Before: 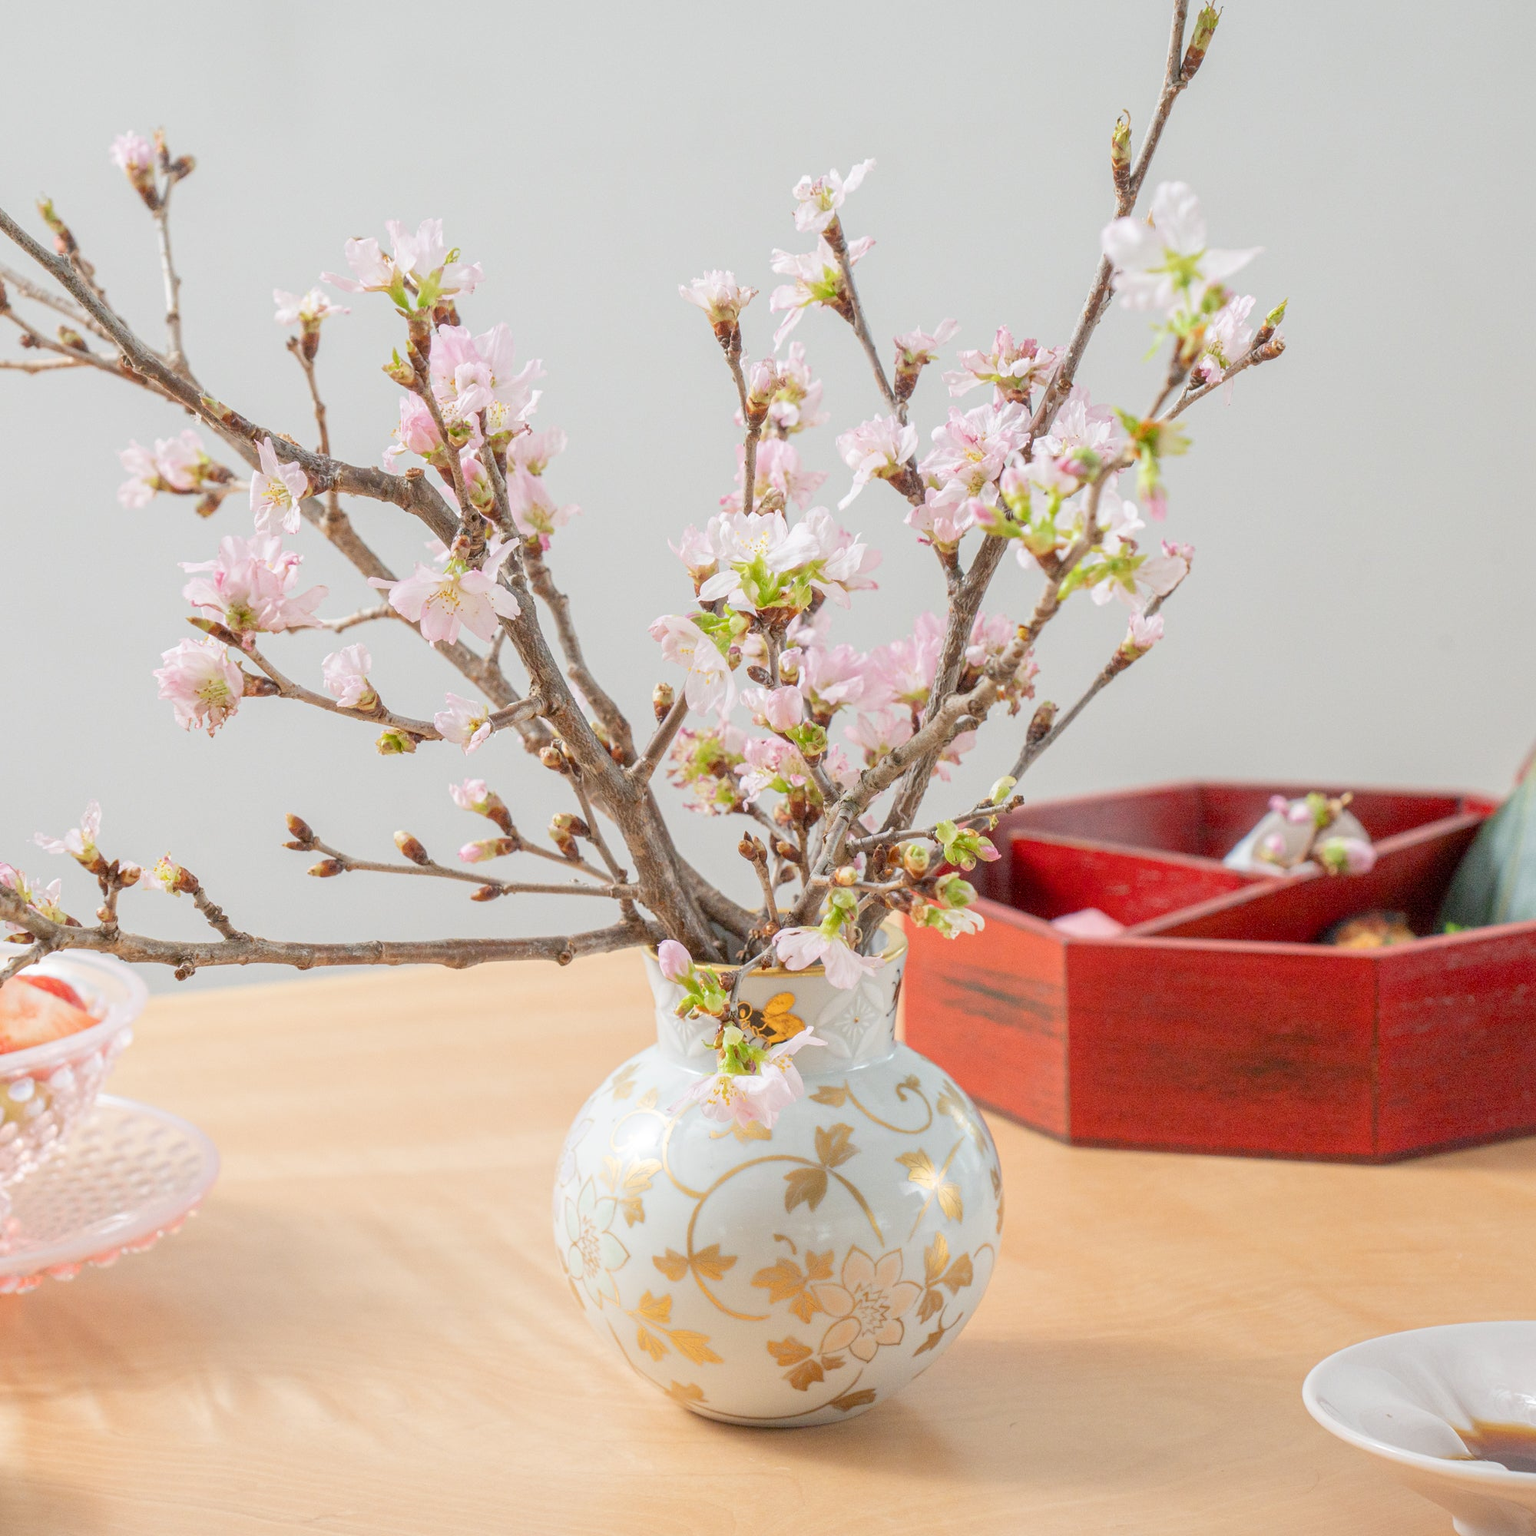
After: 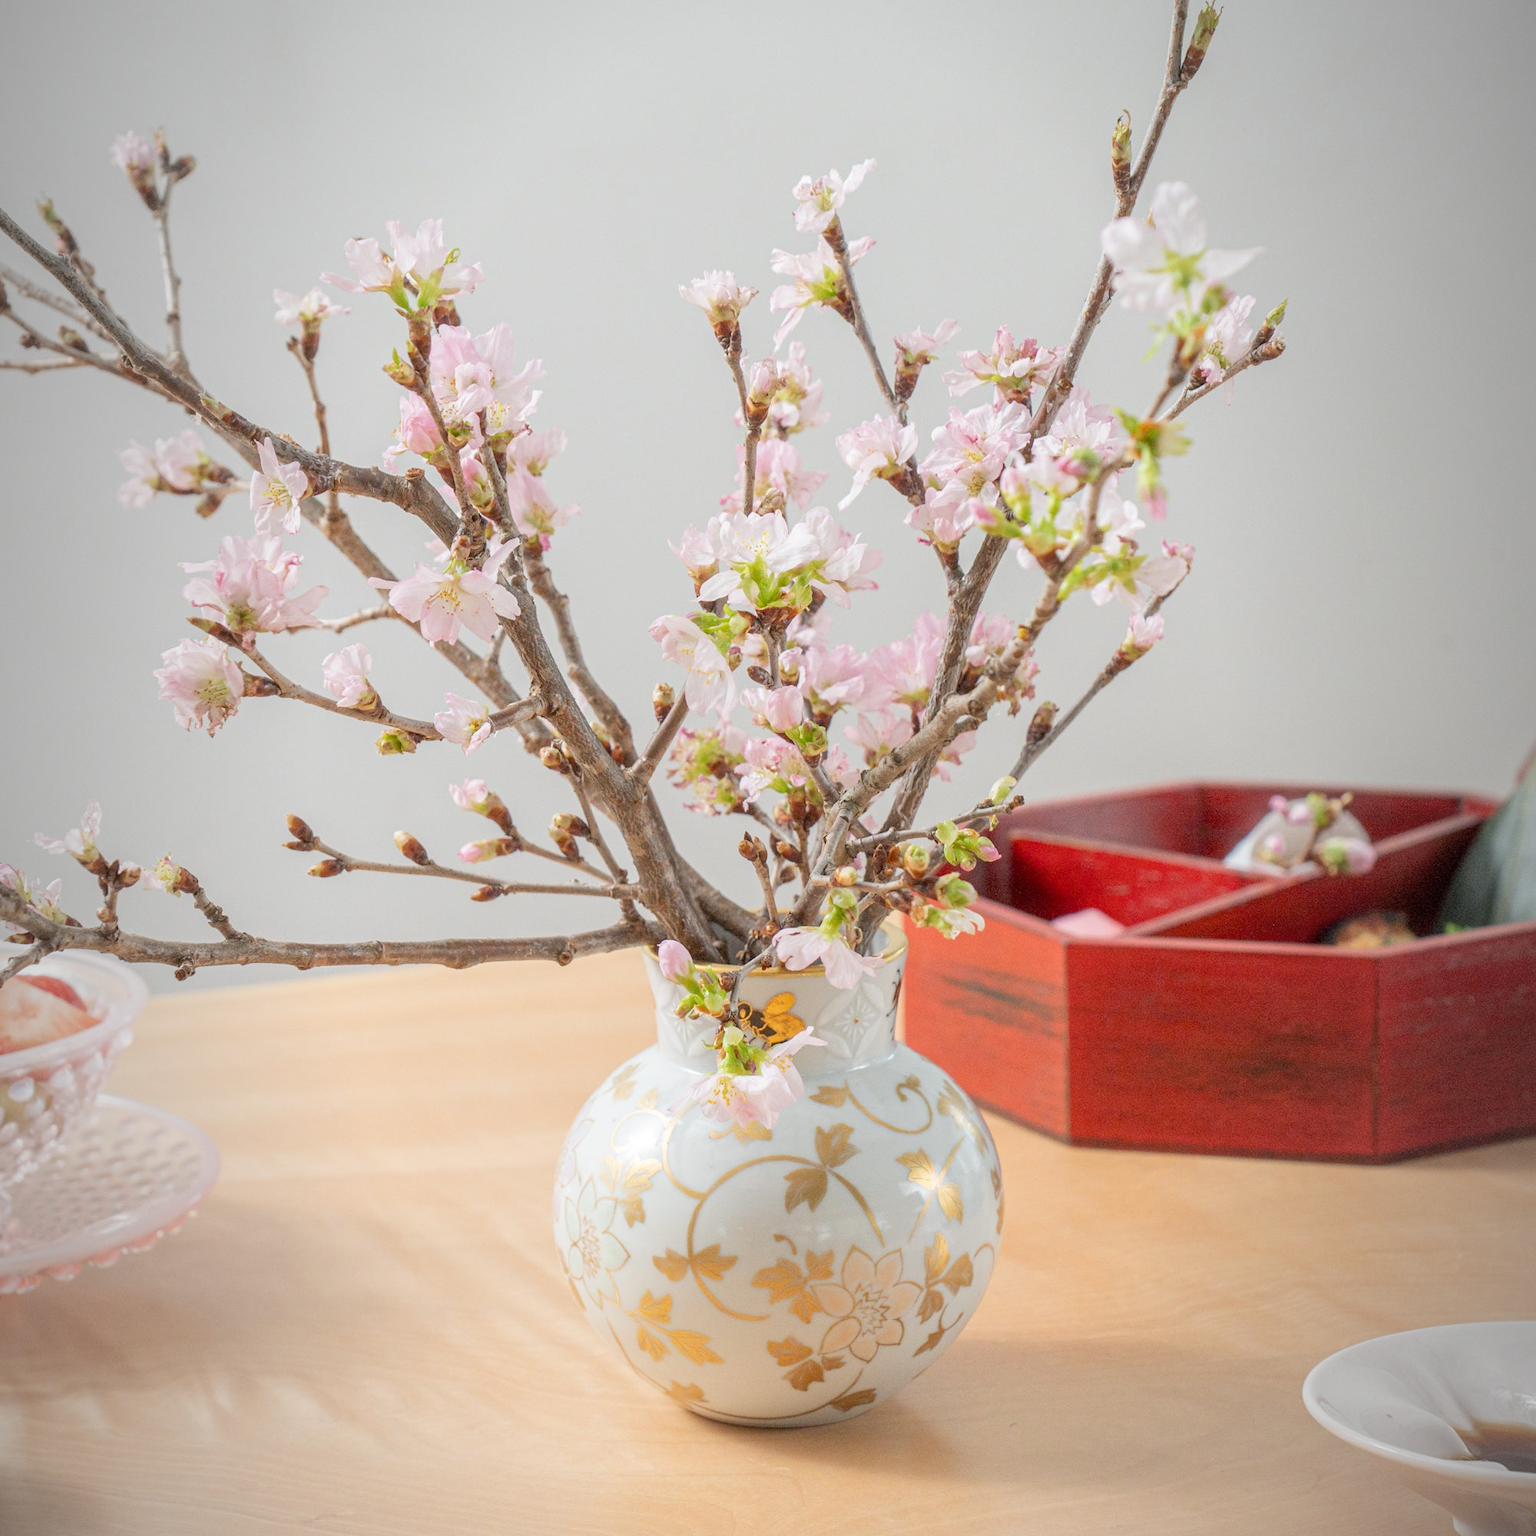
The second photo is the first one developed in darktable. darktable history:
vignetting: fall-off start 96.91%, fall-off radius 100.21%, width/height ratio 0.613
